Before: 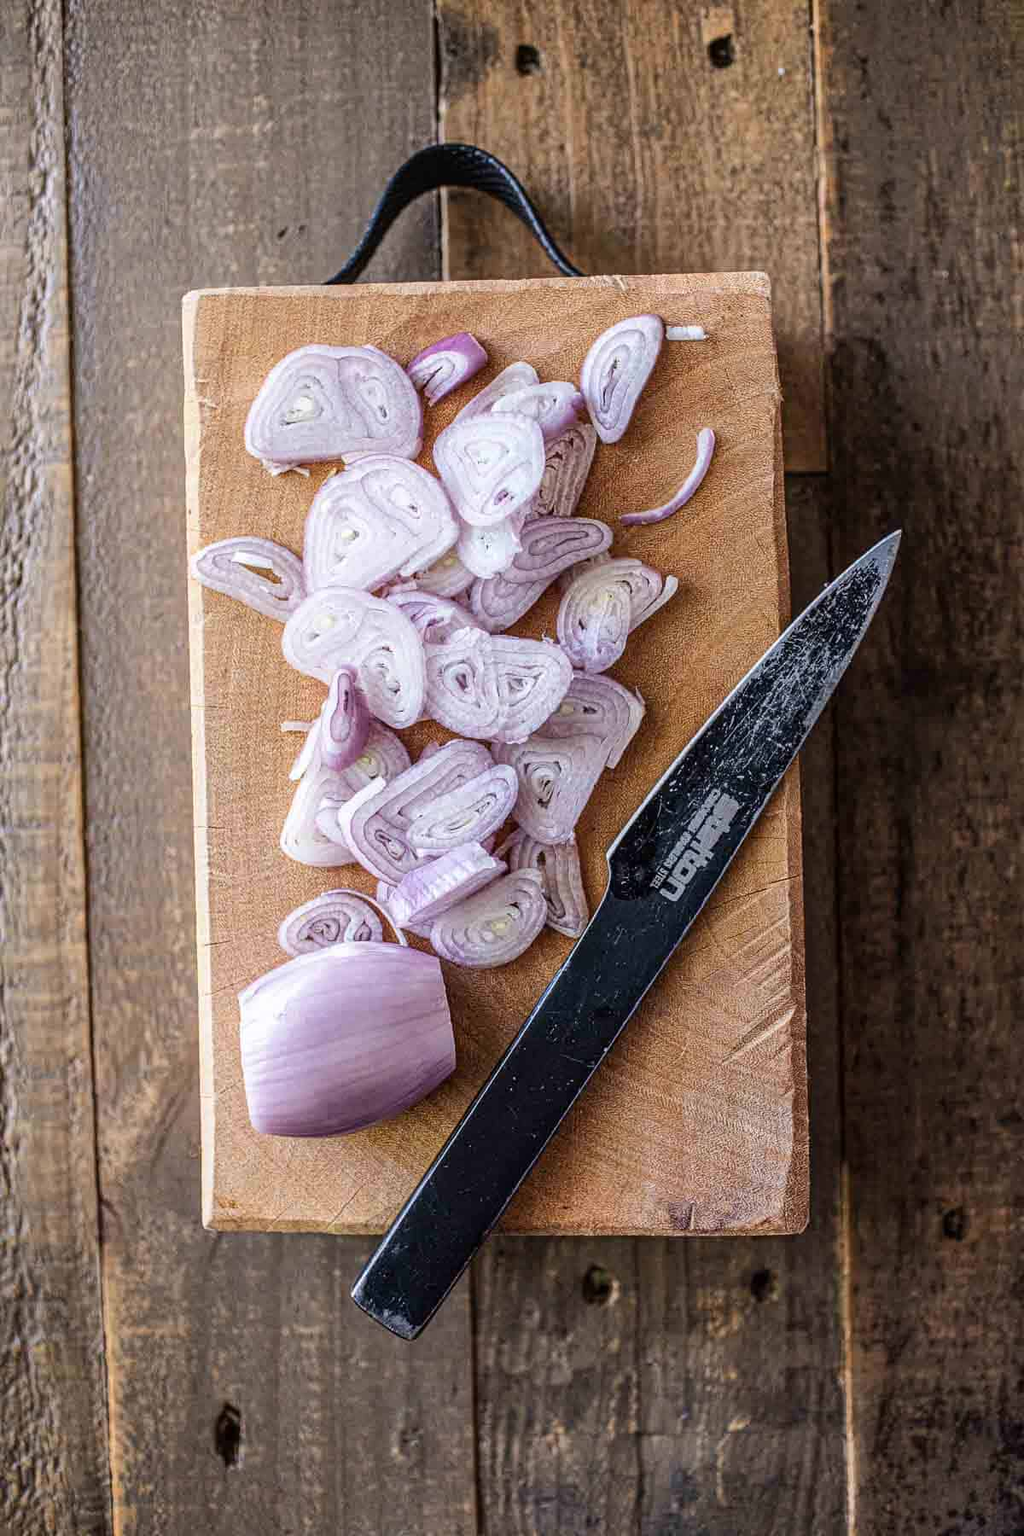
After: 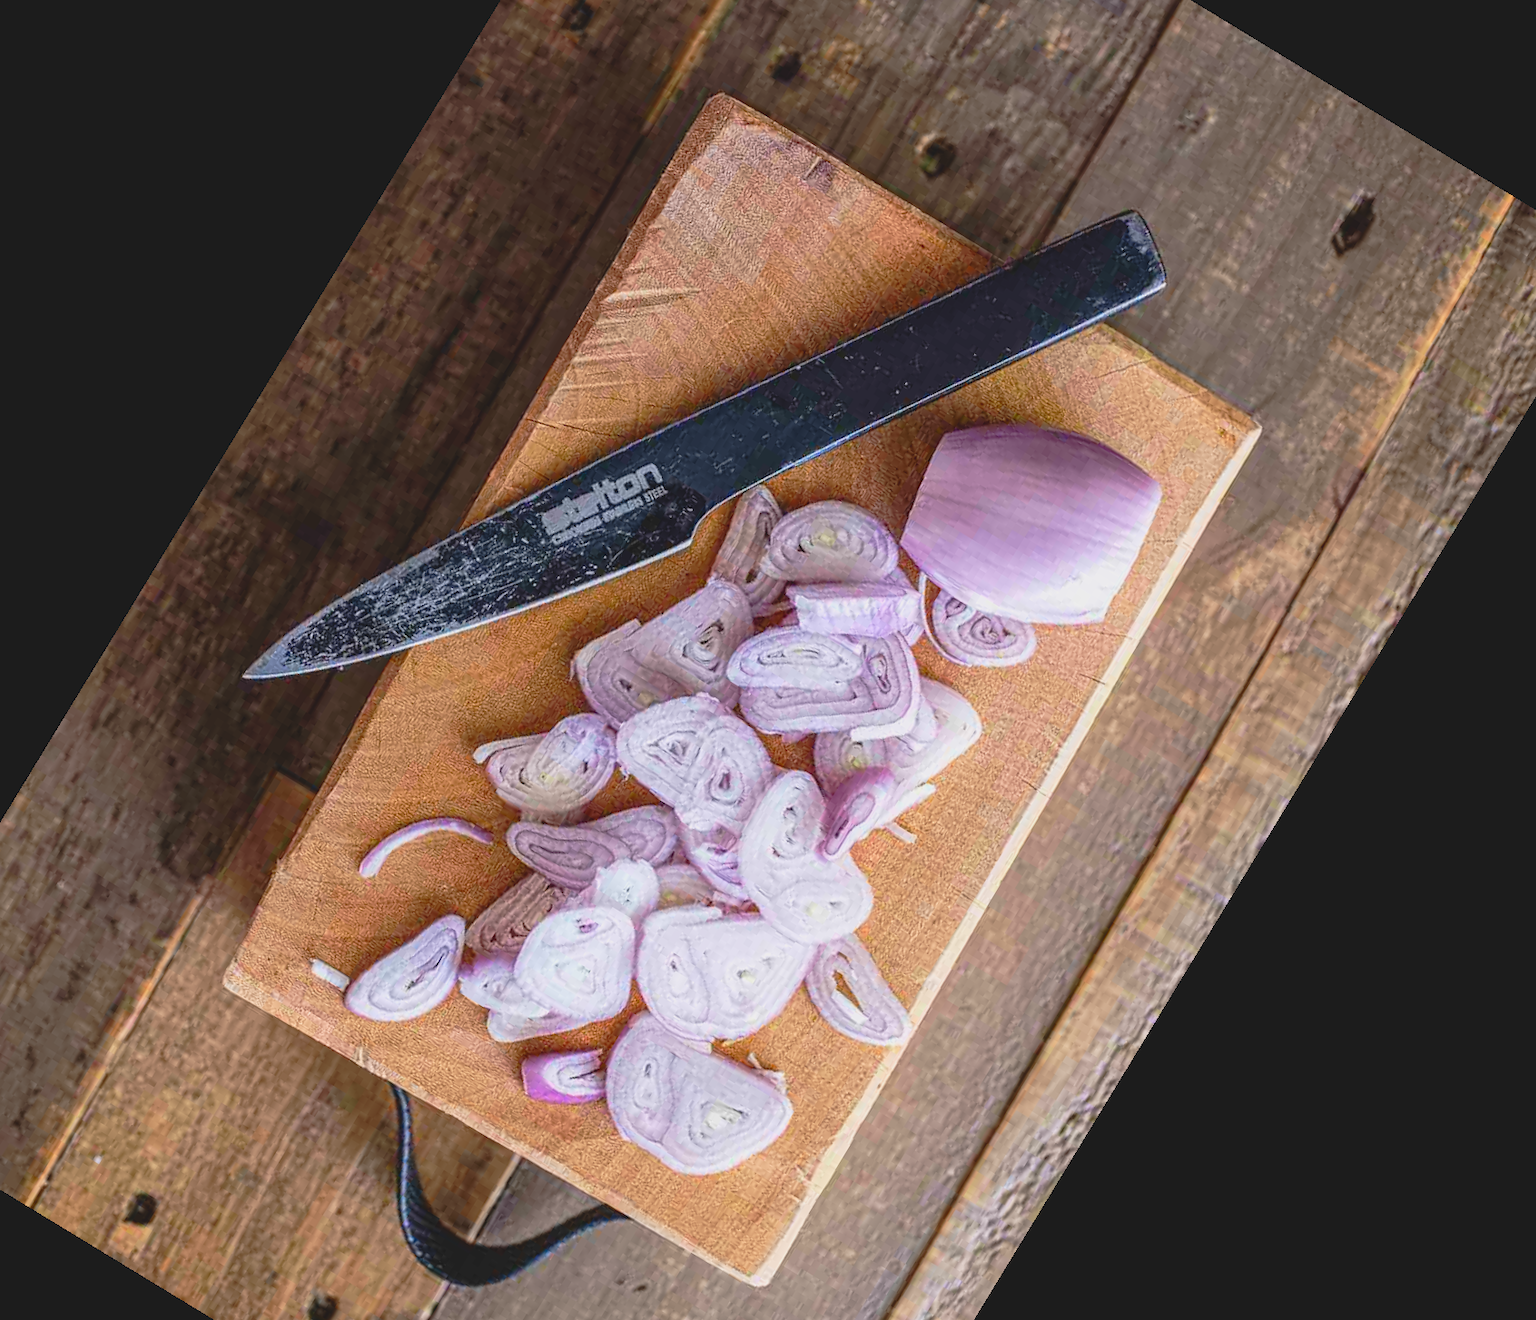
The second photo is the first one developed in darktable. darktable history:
tone curve: curves: ch0 [(0, 0) (0.003, 0.049) (0.011, 0.051) (0.025, 0.055) (0.044, 0.065) (0.069, 0.081) (0.1, 0.11) (0.136, 0.15) (0.177, 0.195) (0.224, 0.242) (0.277, 0.308) (0.335, 0.375) (0.399, 0.436) (0.468, 0.5) (0.543, 0.574) (0.623, 0.665) (0.709, 0.761) (0.801, 0.851) (0.898, 0.933) (1, 1)], preserve colors none
crop and rotate: angle 148.68°, left 9.111%, top 15.603%, right 4.588%, bottom 17.041%
contrast brightness saturation: contrast -0.19, saturation 0.19
